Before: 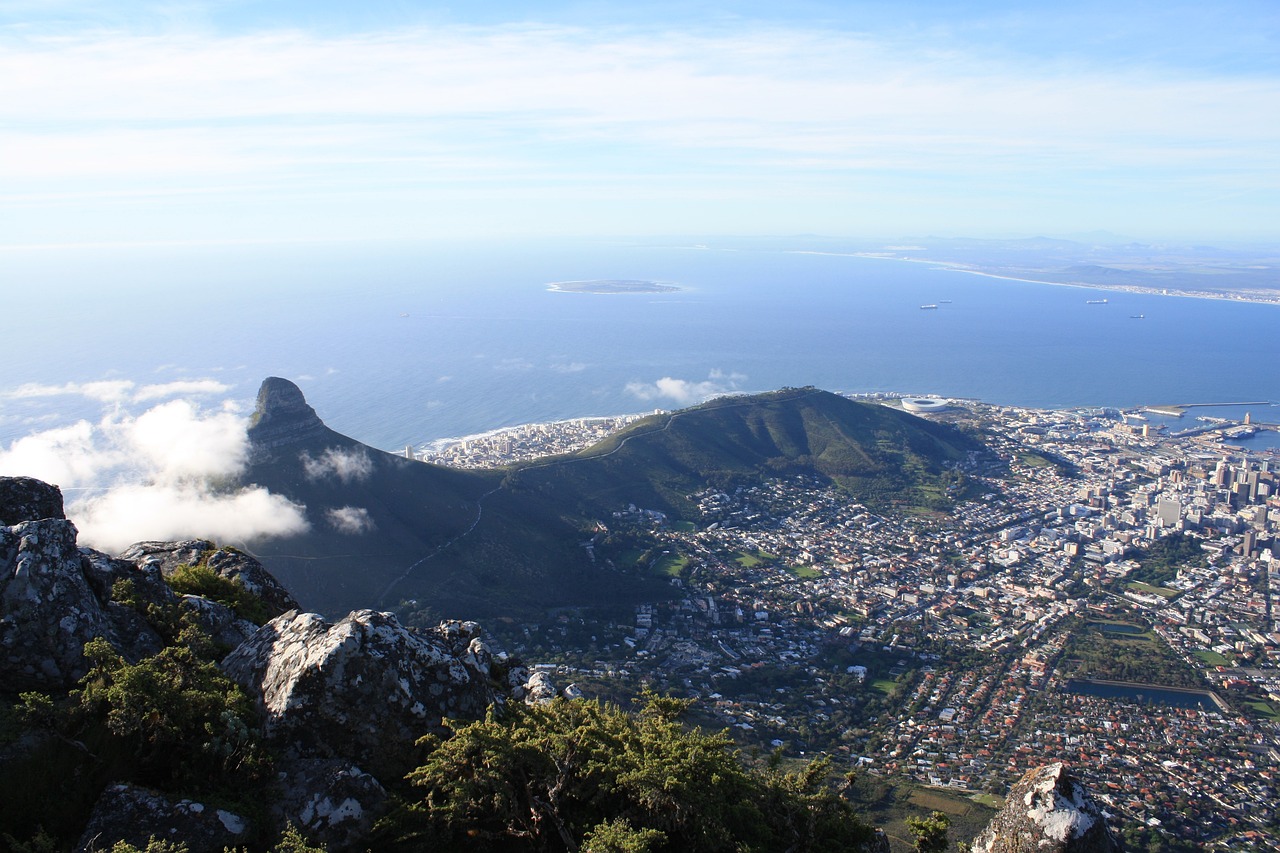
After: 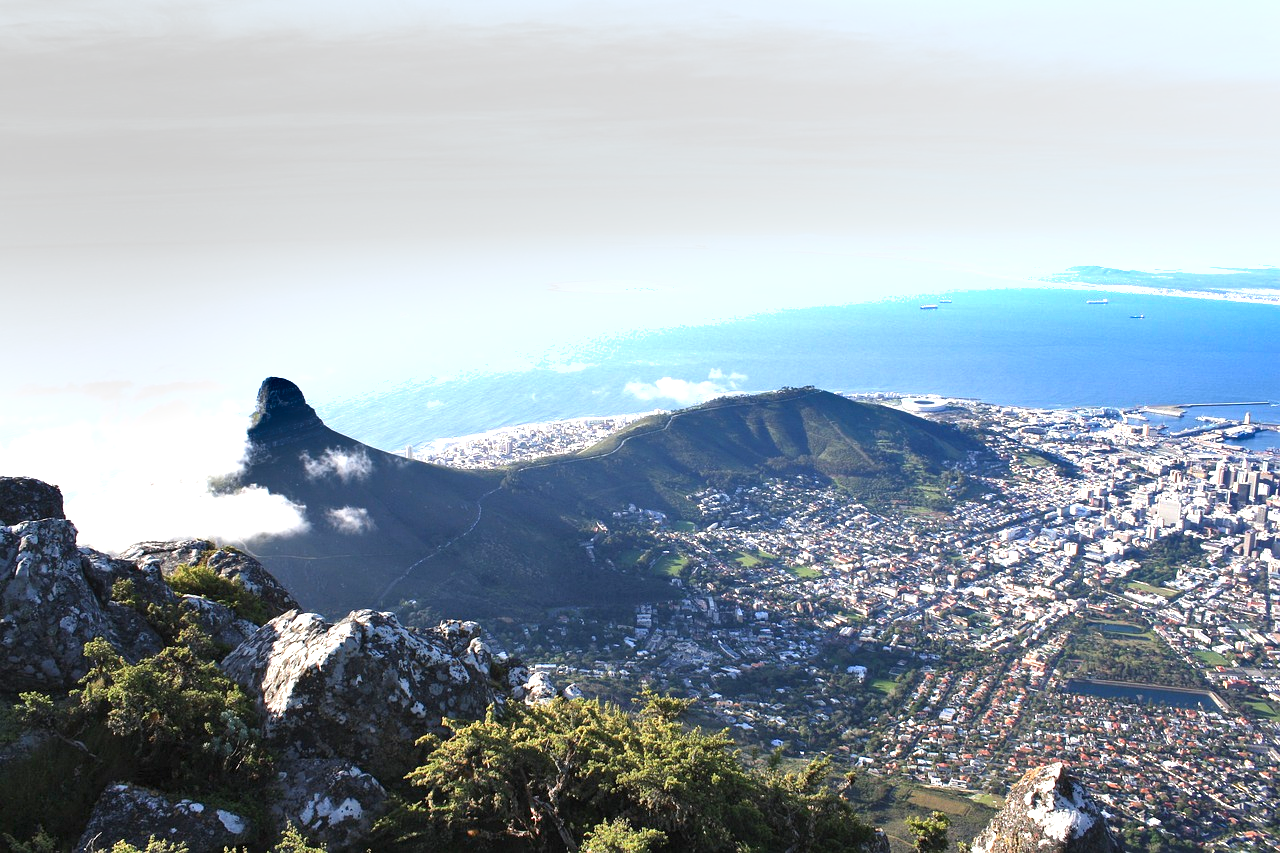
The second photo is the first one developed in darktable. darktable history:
shadows and highlights: low approximation 0.01, soften with gaussian
exposure: black level correction 0, exposure 1.102 EV, compensate highlight preservation false
